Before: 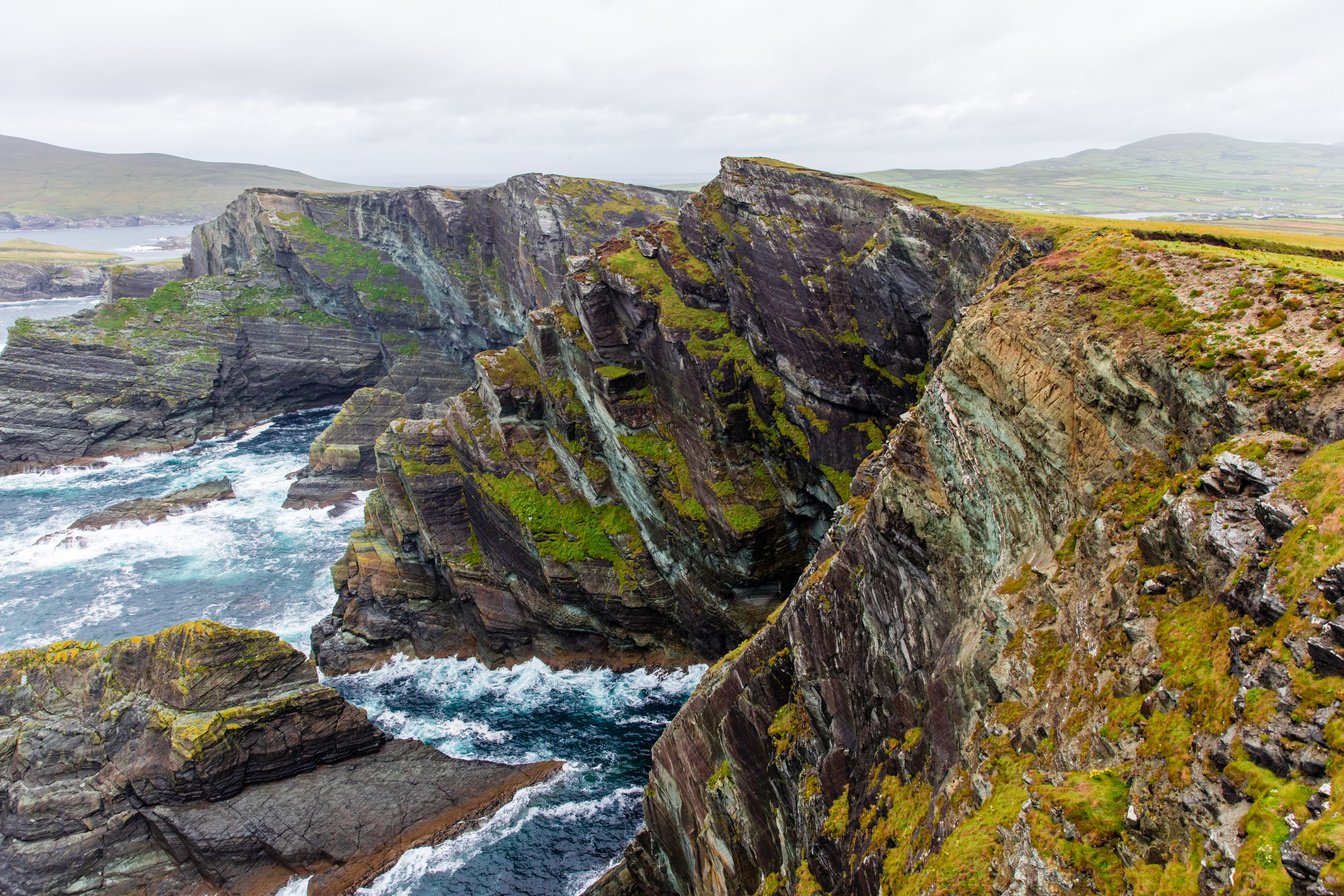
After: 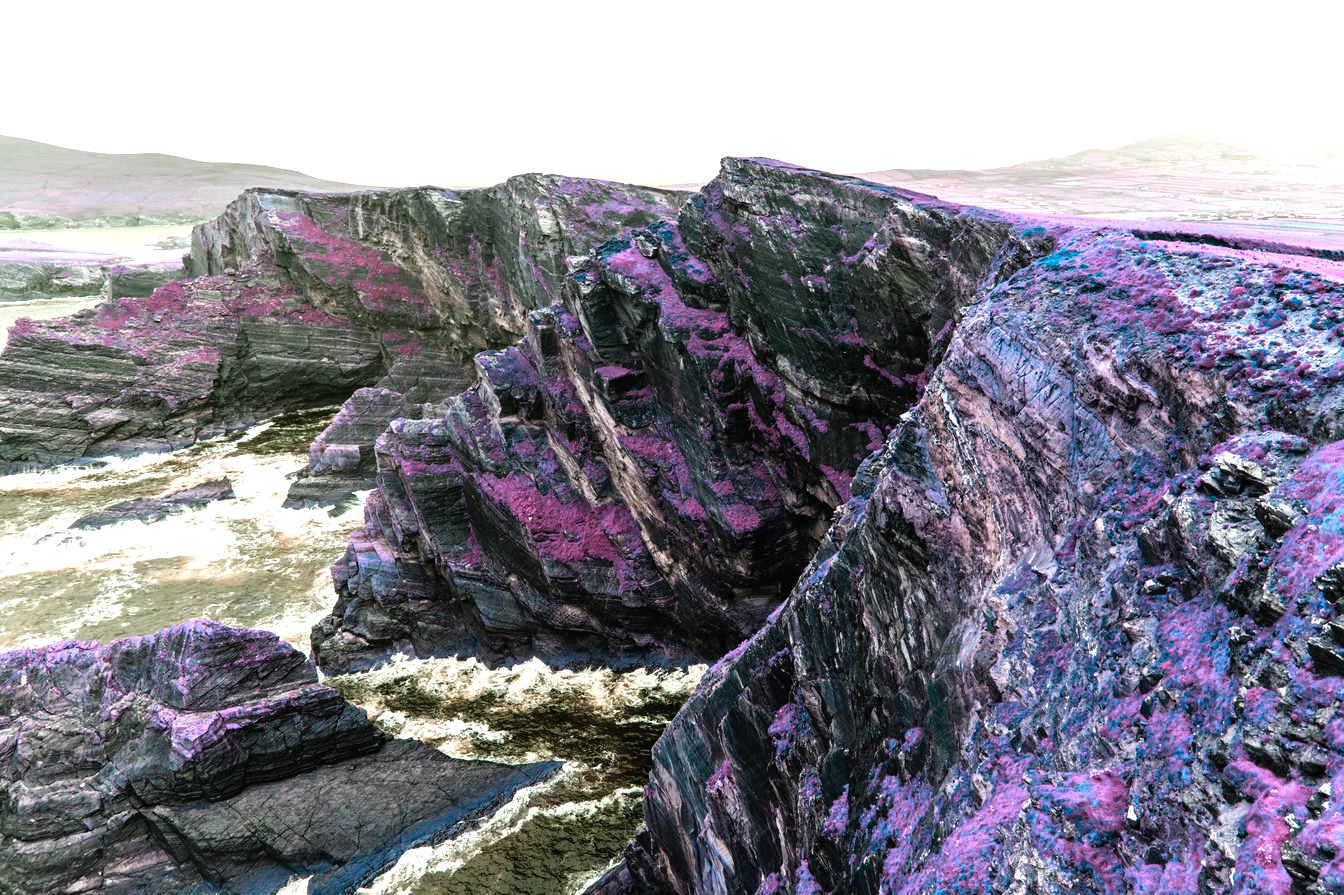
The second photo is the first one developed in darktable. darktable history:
exposure: exposure 0.014 EV, compensate exposure bias true, compensate highlight preservation false
color balance rgb: power › hue 328.44°, global offset › luminance 0.488%, perceptual saturation grading › global saturation 0.777%, hue shift -149.06°, contrast 34.952%, saturation formula JzAzBz (2021)
crop: bottom 0.067%
color correction: highlights b* 0.03, saturation 0.993
